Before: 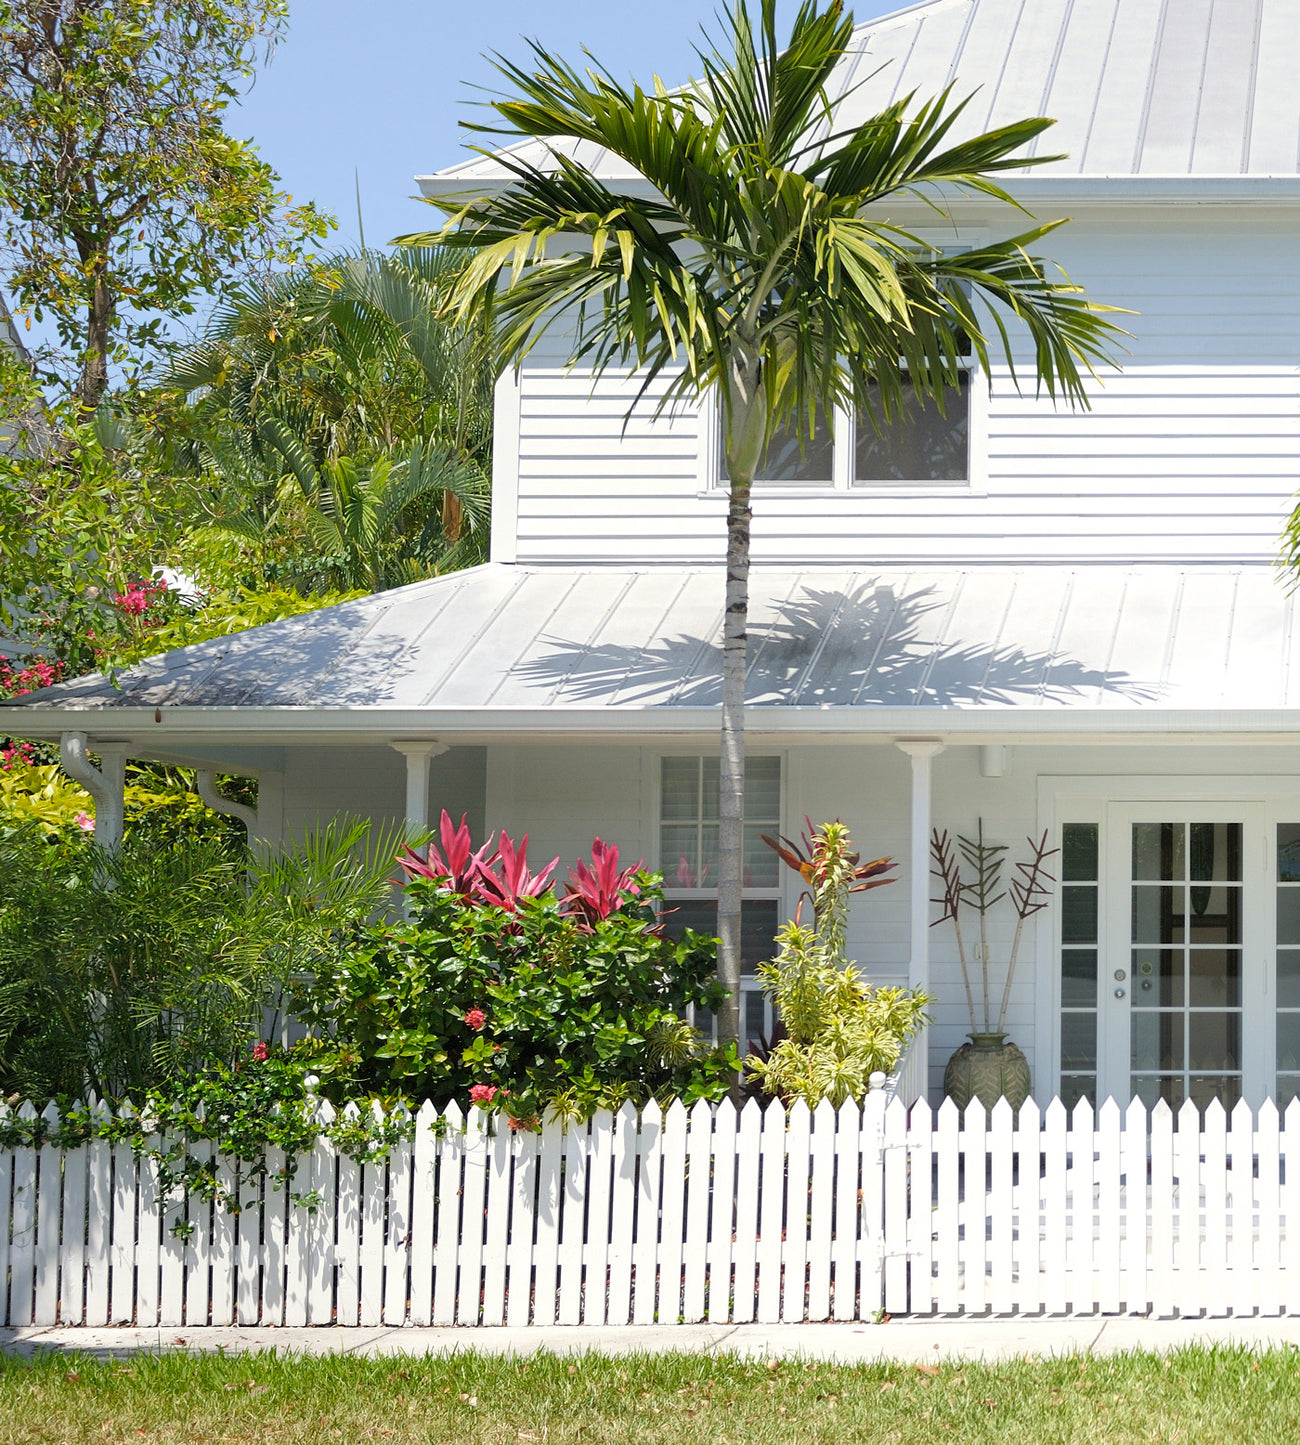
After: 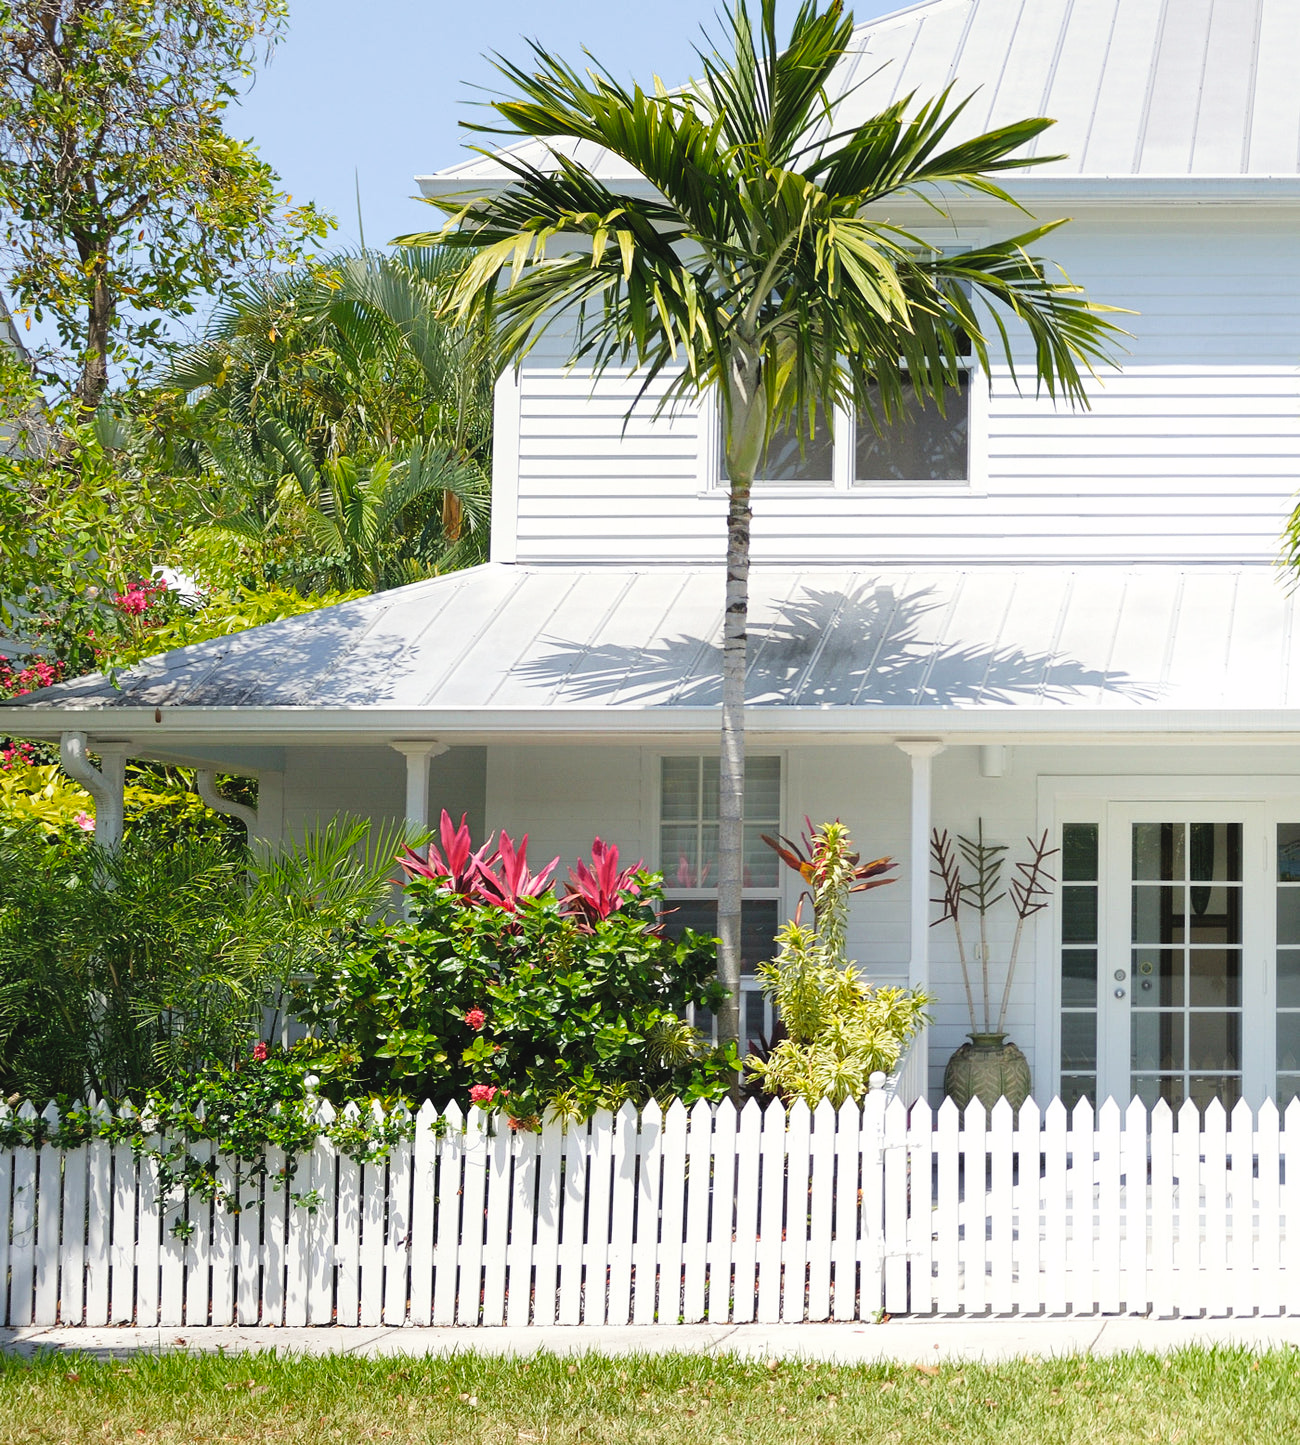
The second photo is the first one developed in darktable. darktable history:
tone curve: curves: ch0 [(0, 0.036) (0.119, 0.115) (0.466, 0.498) (0.715, 0.767) (0.817, 0.865) (1, 0.998)]; ch1 [(0, 0) (0.377, 0.416) (0.44, 0.461) (0.487, 0.49) (0.514, 0.517) (0.536, 0.577) (0.66, 0.724) (1, 1)]; ch2 [(0, 0) (0.38, 0.405) (0.463, 0.443) (0.492, 0.486) (0.526, 0.541) (0.578, 0.598) (0.653, 0.698) (1, 1)], preserve colors none
